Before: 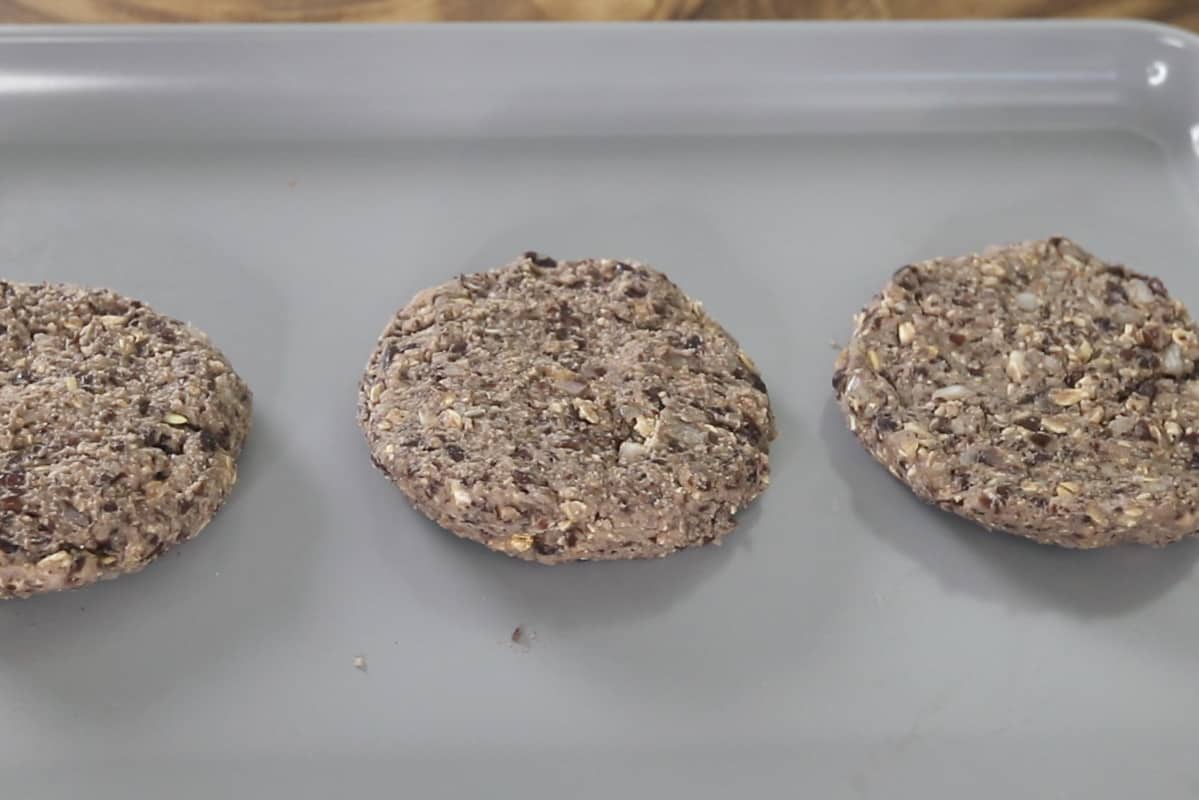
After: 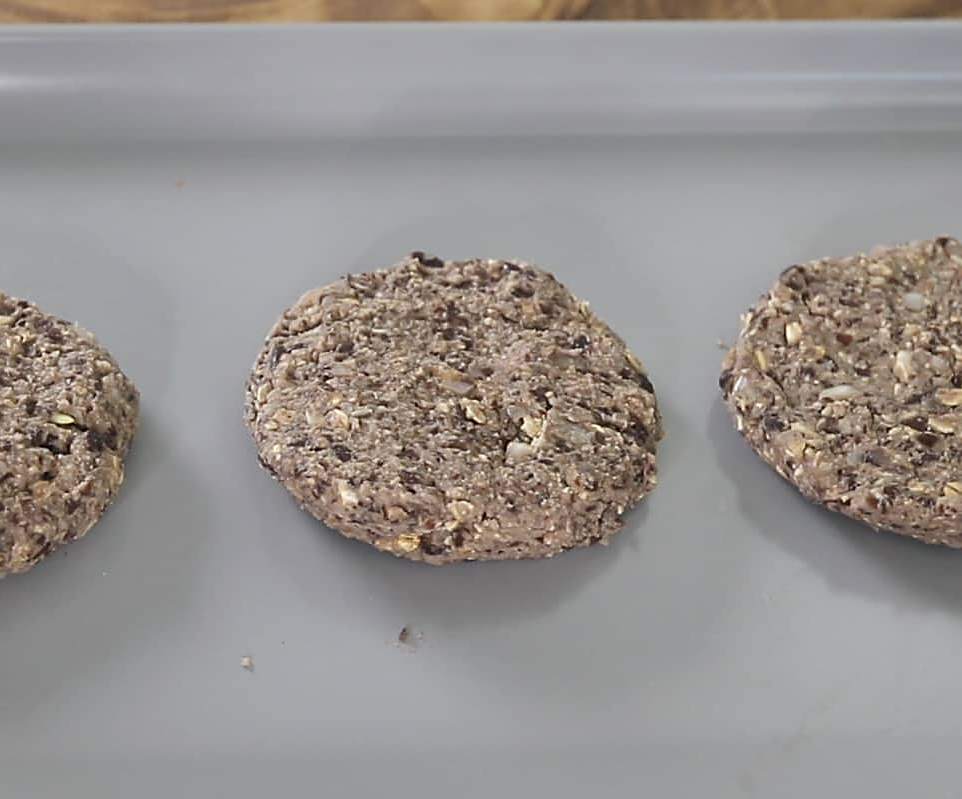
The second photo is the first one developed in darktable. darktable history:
crop and rotate: left 9.48%, right 10.22%
sharpen: on, module defaults
